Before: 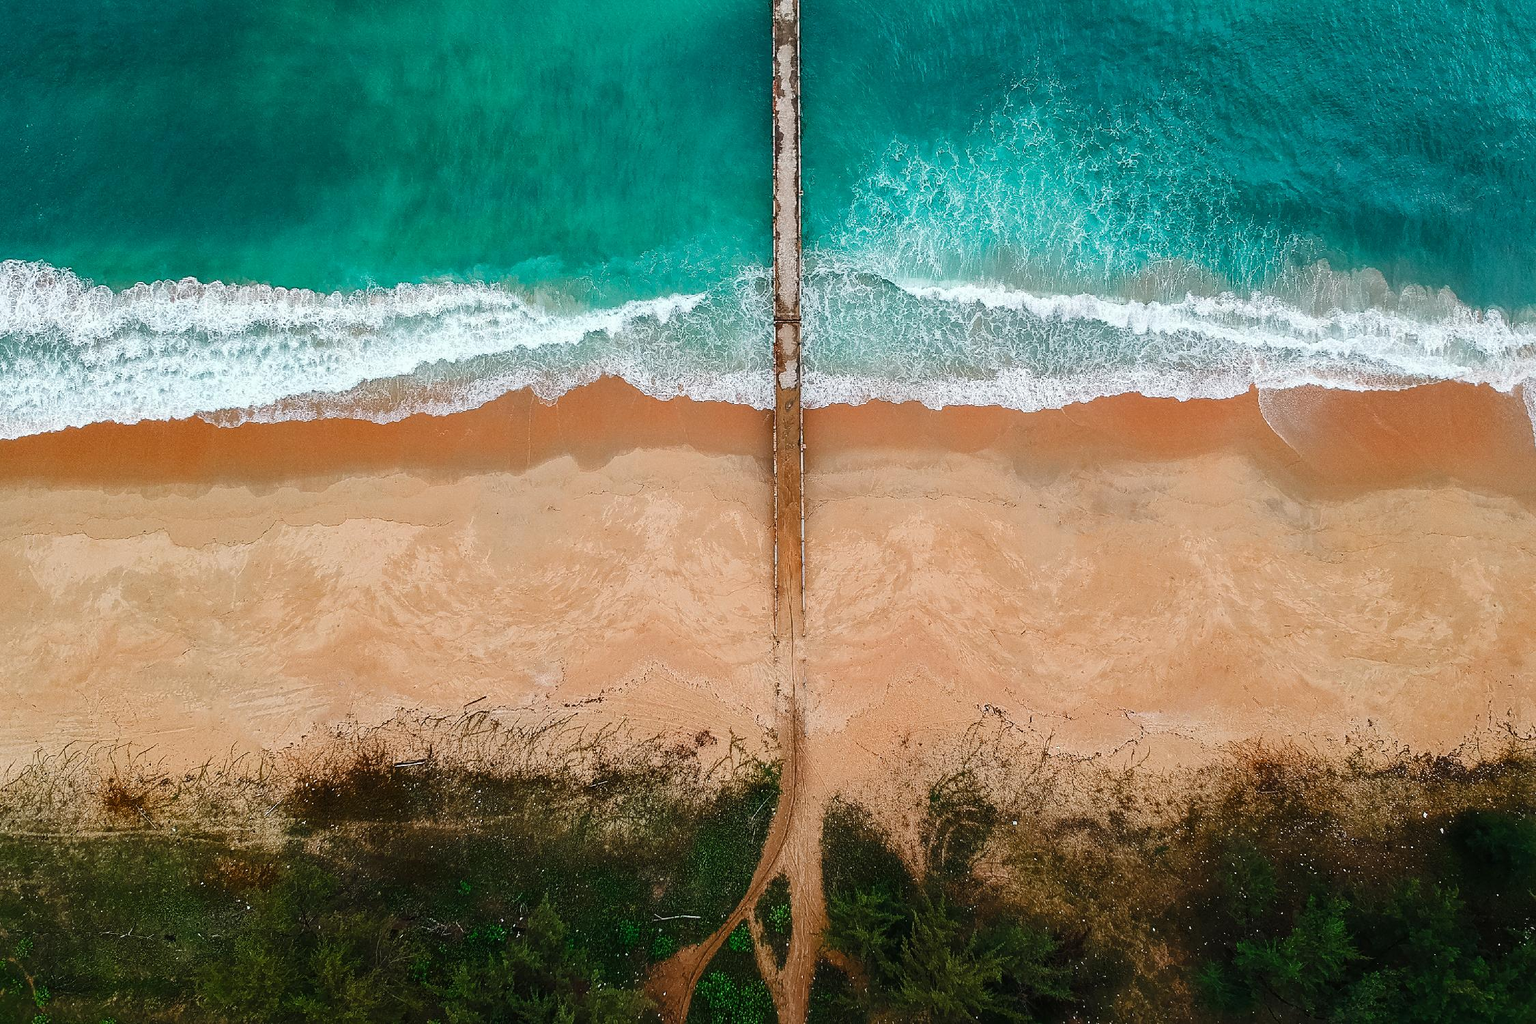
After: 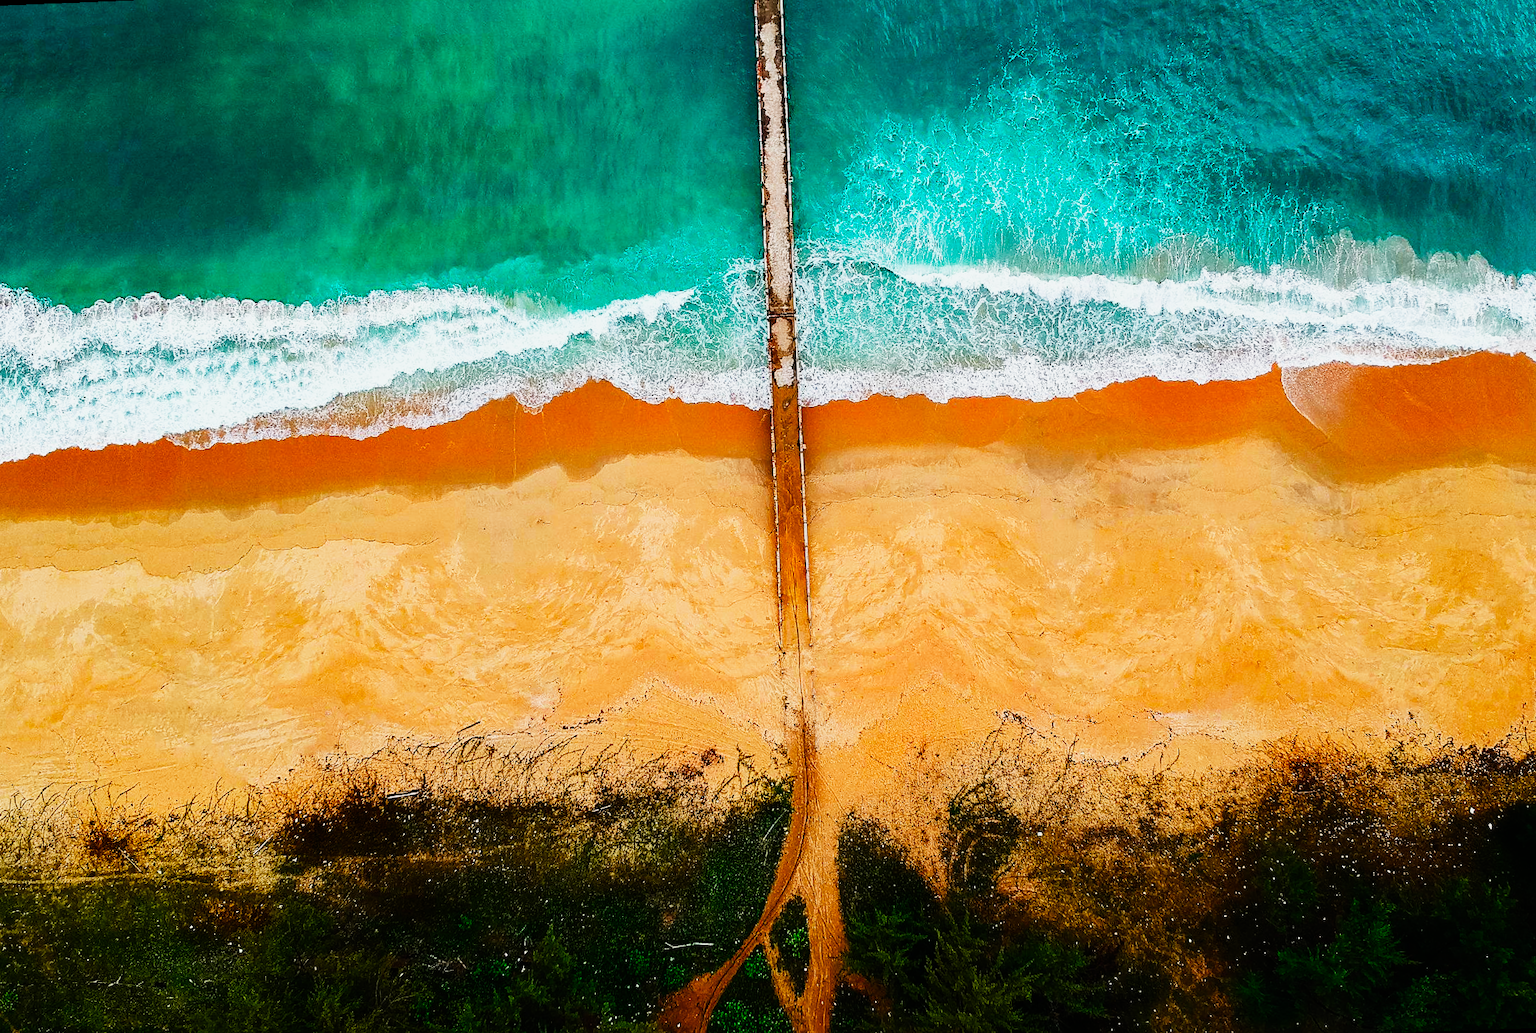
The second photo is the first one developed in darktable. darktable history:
sigmoid: contrast 1.93, skew 0.29, preserve hue 0%
color balance rgb: linear chroma grading › global chroma 15%, perceptual saturation grading › global saturation 30%
rotate and perspective: rotation -2.12°, lens shift (vertical) 0.009, lens shift (horizontal) -0.008, automatic cropping original format, crop left 0.036, crop right 0.964, crop top 0.05, crop bottom 0.959
